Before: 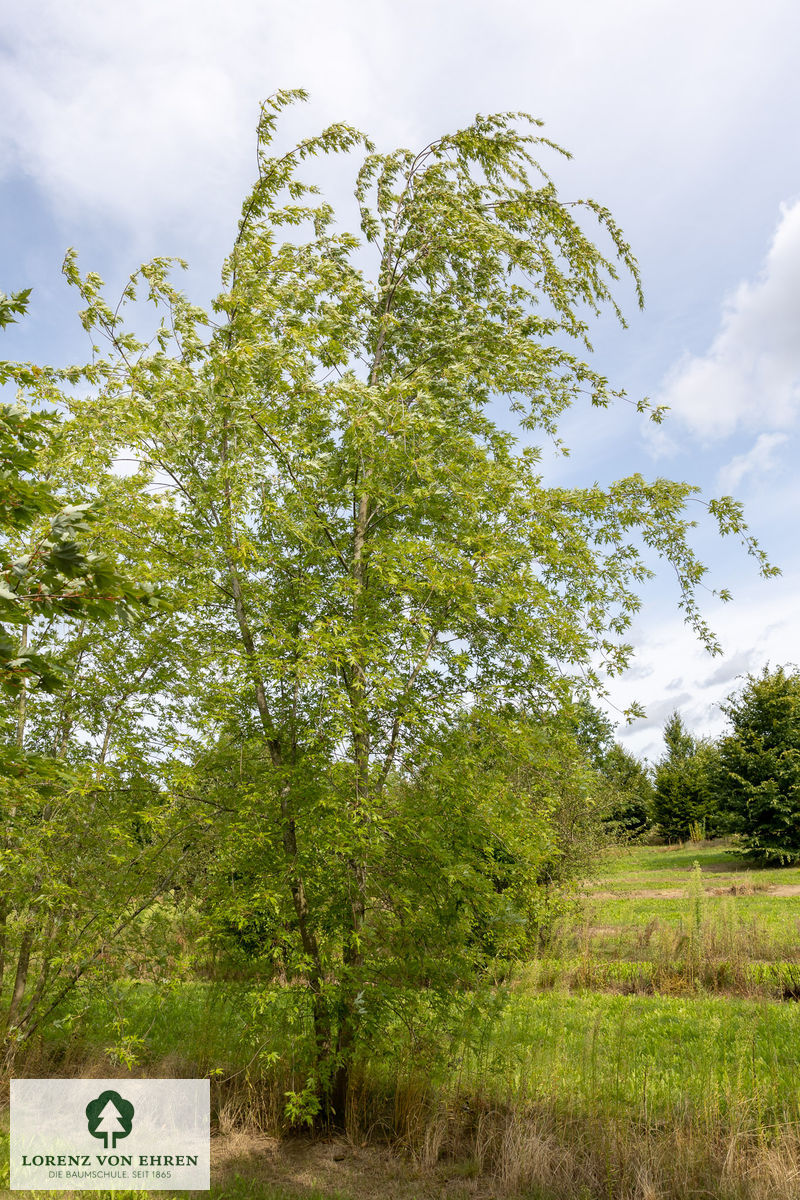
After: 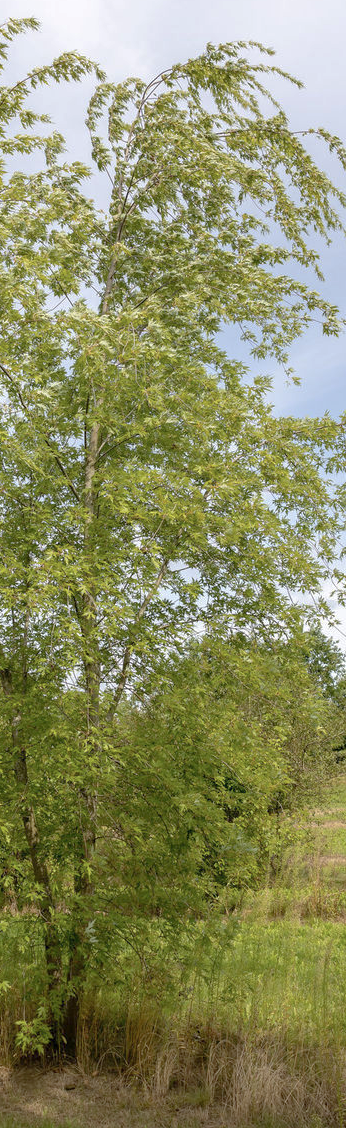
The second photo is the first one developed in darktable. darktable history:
tone curve: curves: ch0 [(0, 0) (0.045, 0.074) (0.883, 0.858) (1, 1)]; ch1 [(0, 0) (0.149, 0.074) (0.379, 0.327) (0.427, 0.401) (0.489, 0.479) (0.505, 0.515) (0.537, 0.573) (0.563, 0.599) (1, 1)]; ch2 [(0, 0) (0.307, 0.298) (0.388, 0.375) (0.443, 0.456) (0.485, 0.492) (1, 1)], preserve colors none
crop: left 33.708%, top 5.937%, right 23.028%
contrast brightness saturation: saturation -0.053
